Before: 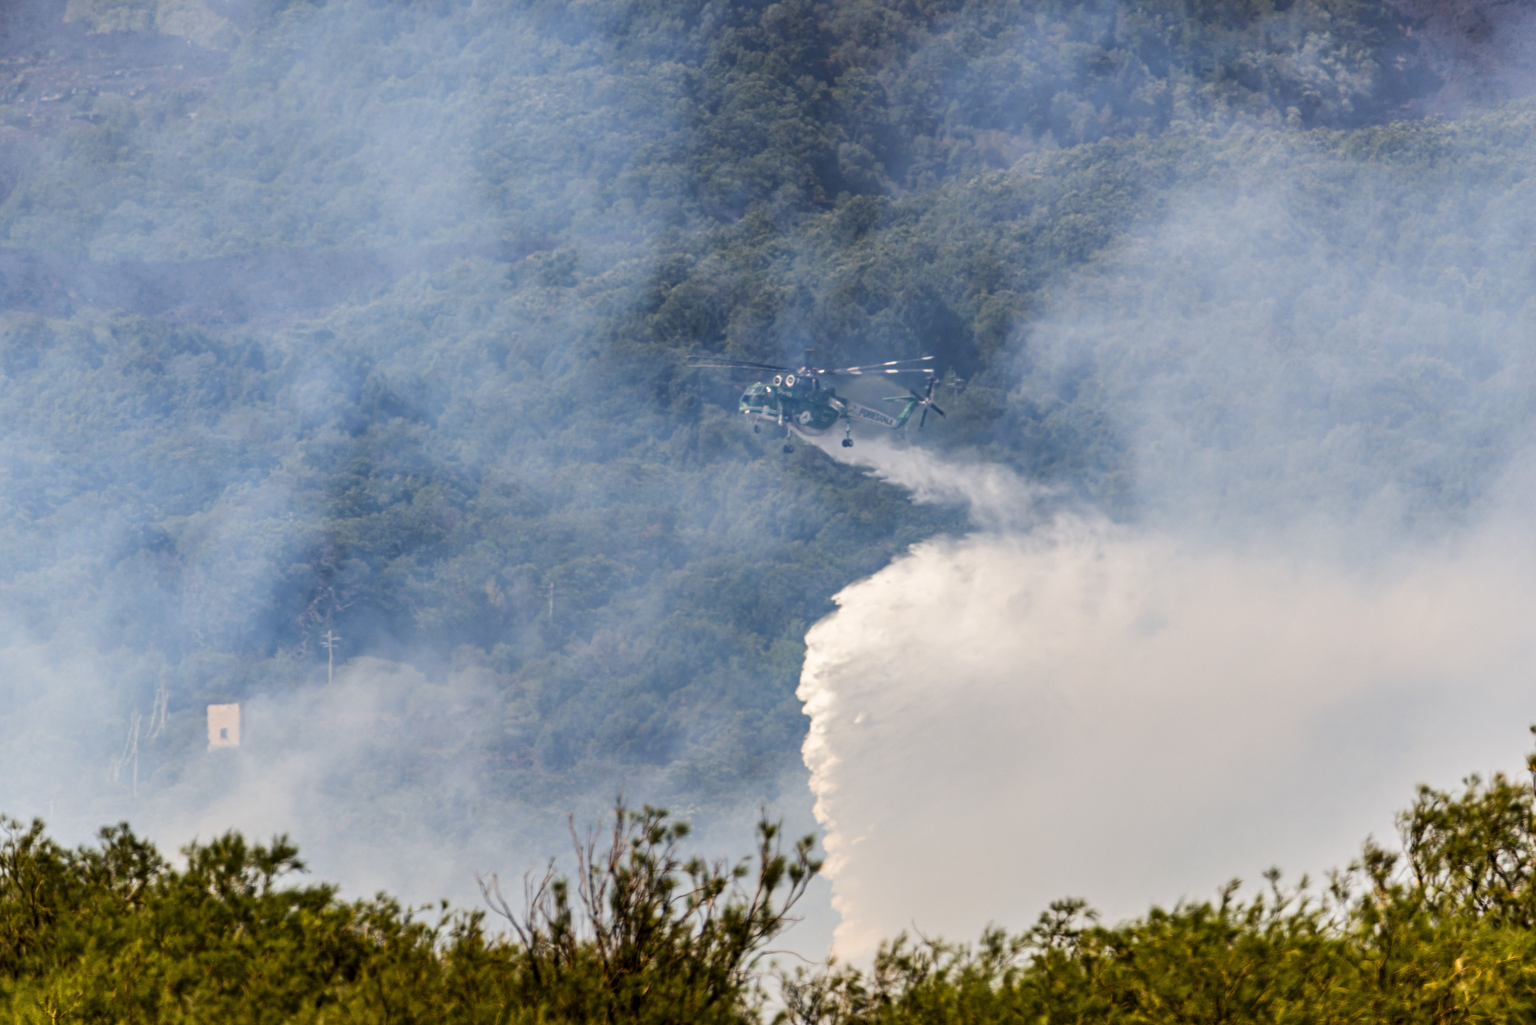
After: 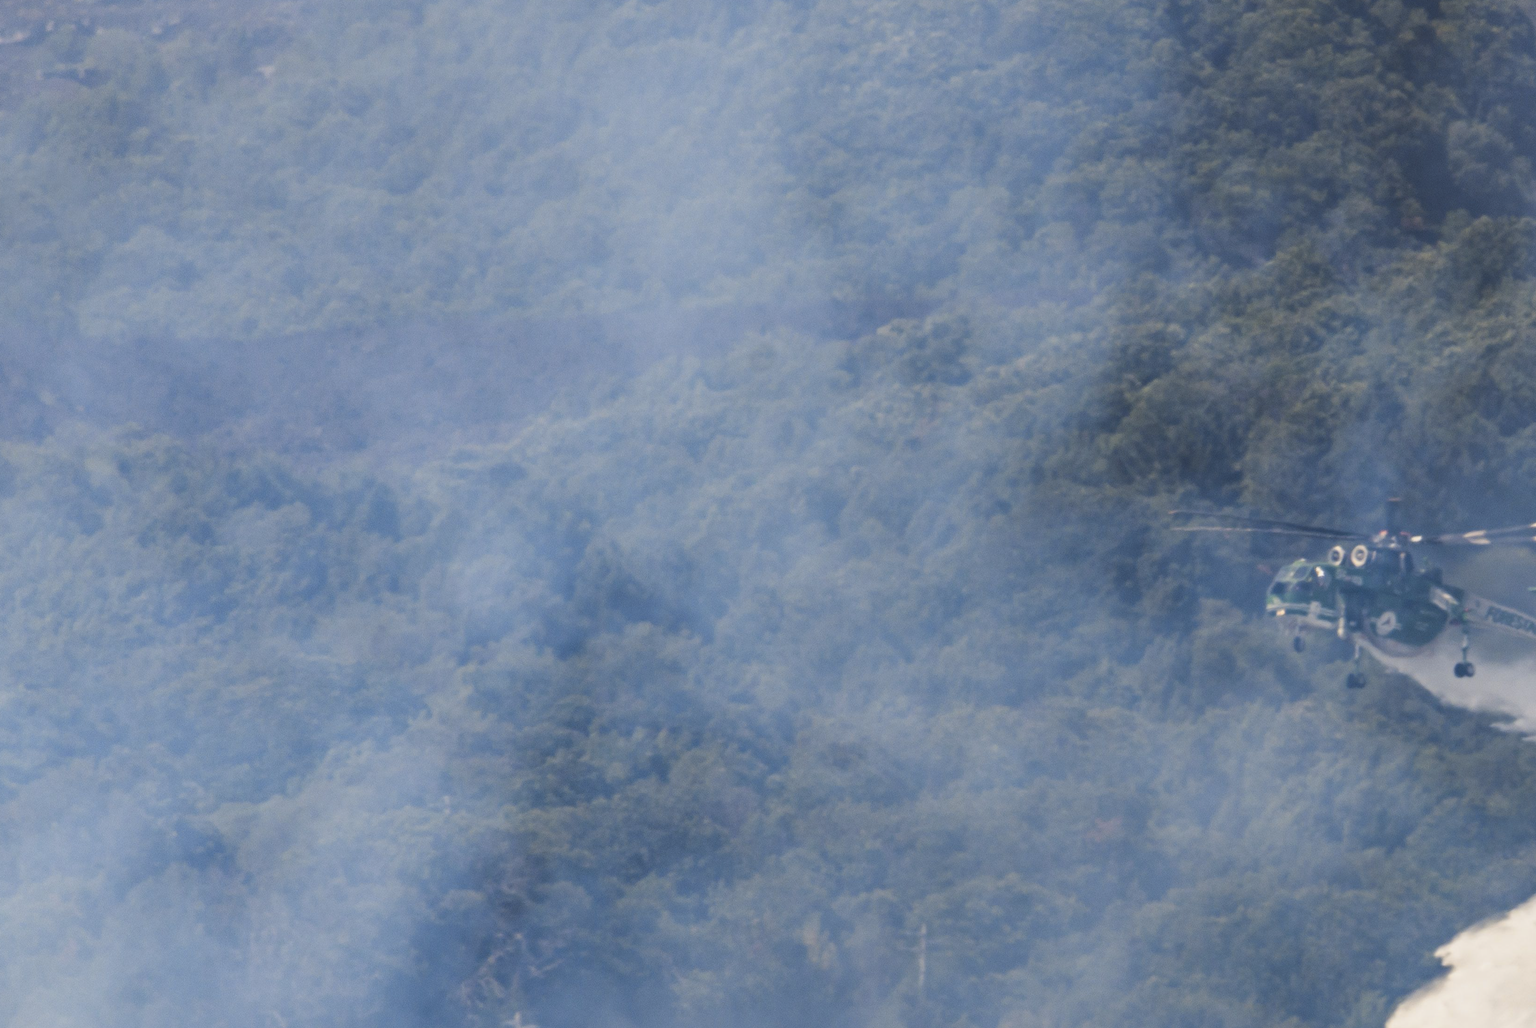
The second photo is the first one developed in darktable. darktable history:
exposure: black level correction -0.014, exposure -0.193 EV, compensate highlight preservation false
white balance: emerald 1
color contrast: green-magenta contrast 0.8, blue-yellow contrast 1.1, unbound 0
crop and rotate: left 3.047%, top 7.509%, right 42.236%, bottom 37.598%
